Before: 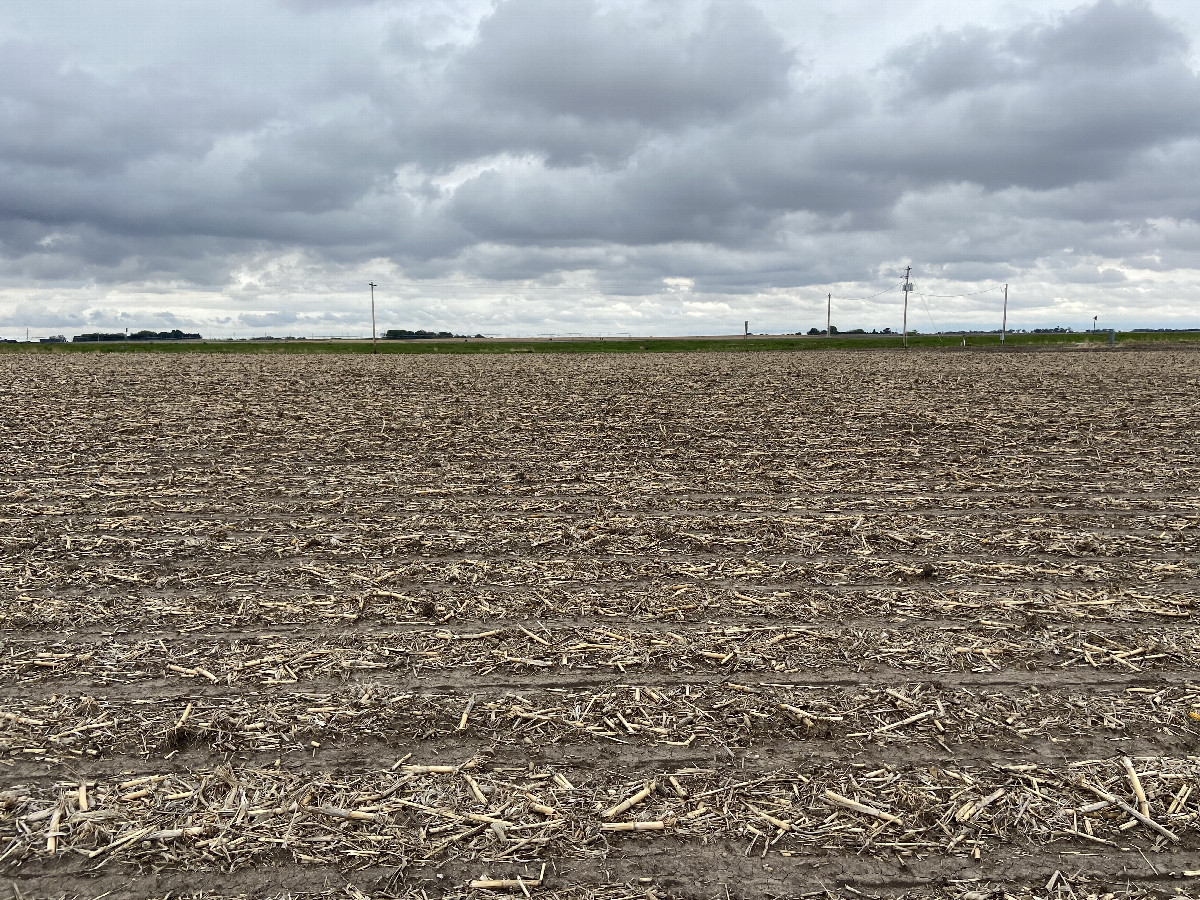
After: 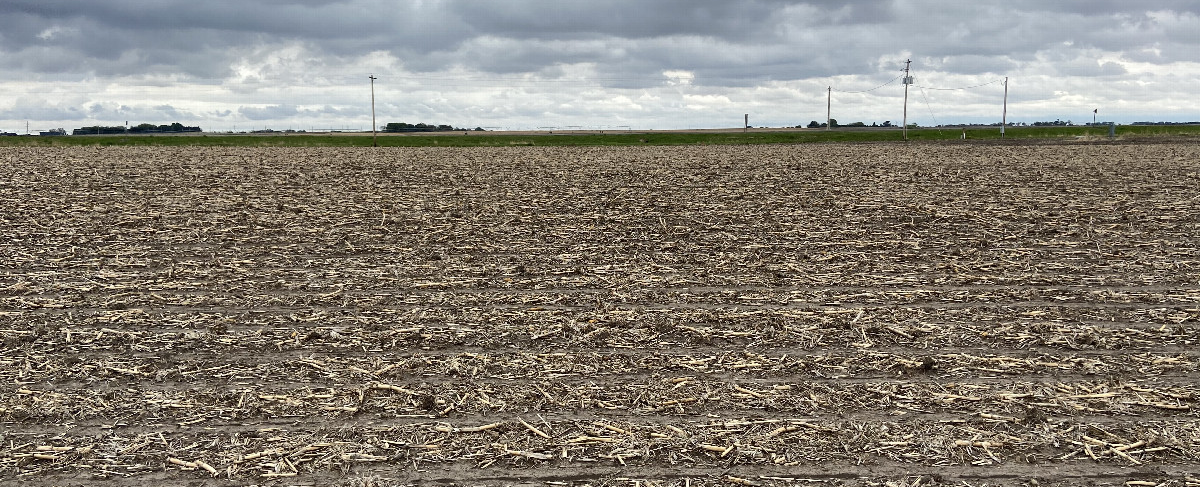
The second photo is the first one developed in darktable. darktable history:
crop and rotate: top 23.05%, bottom 22.816%
